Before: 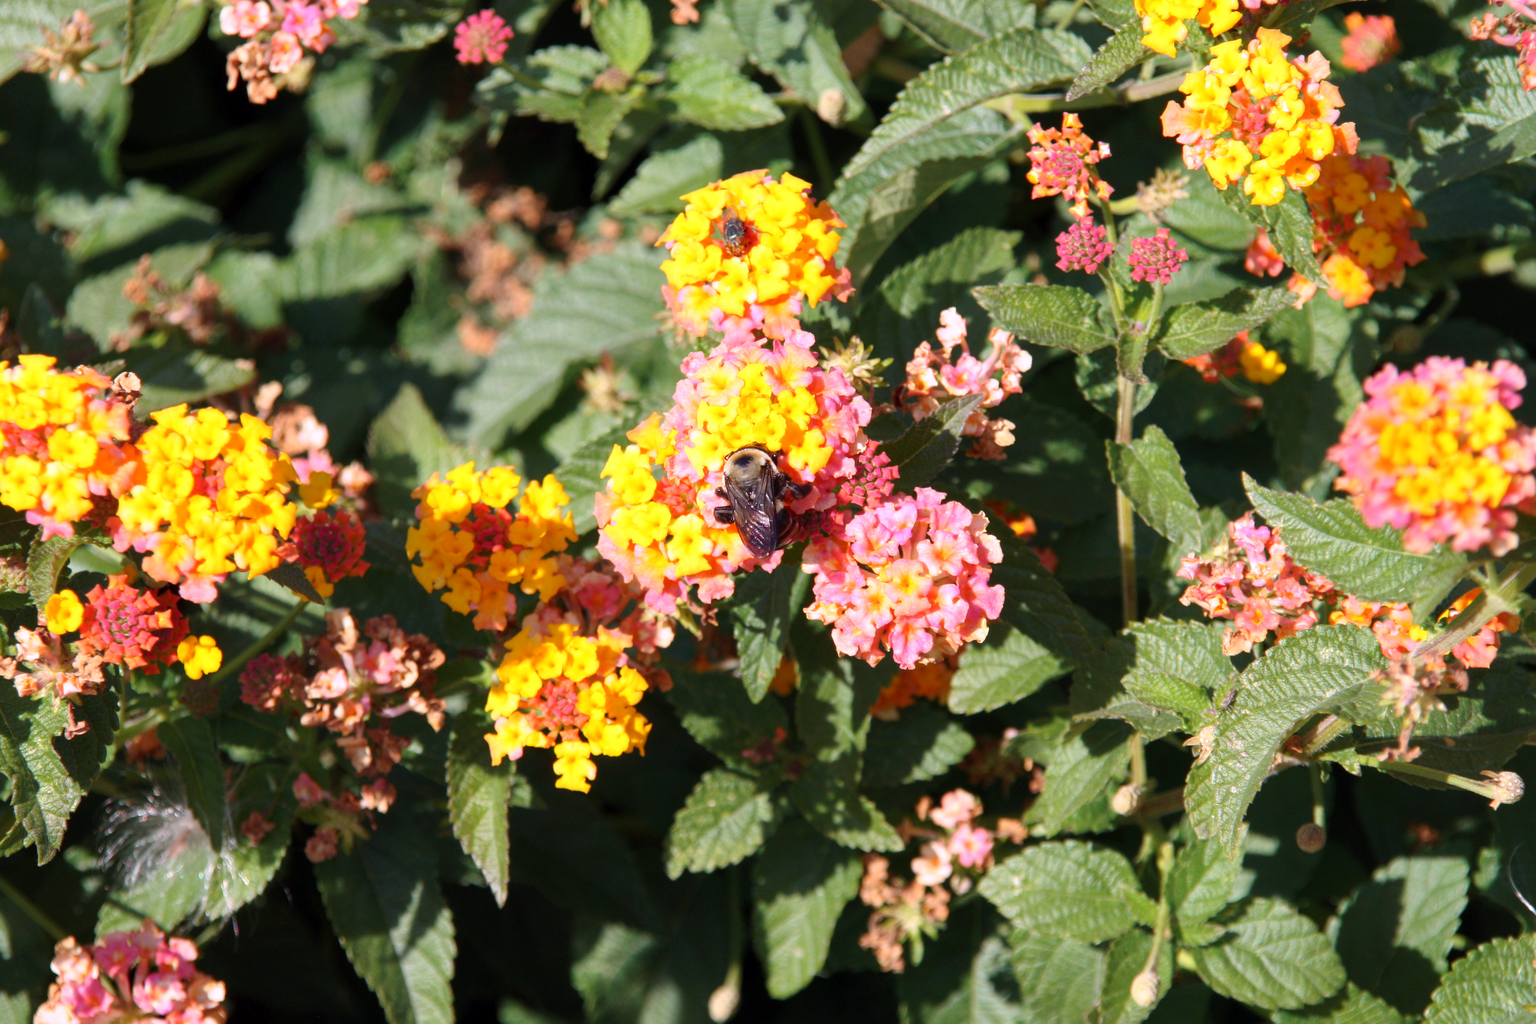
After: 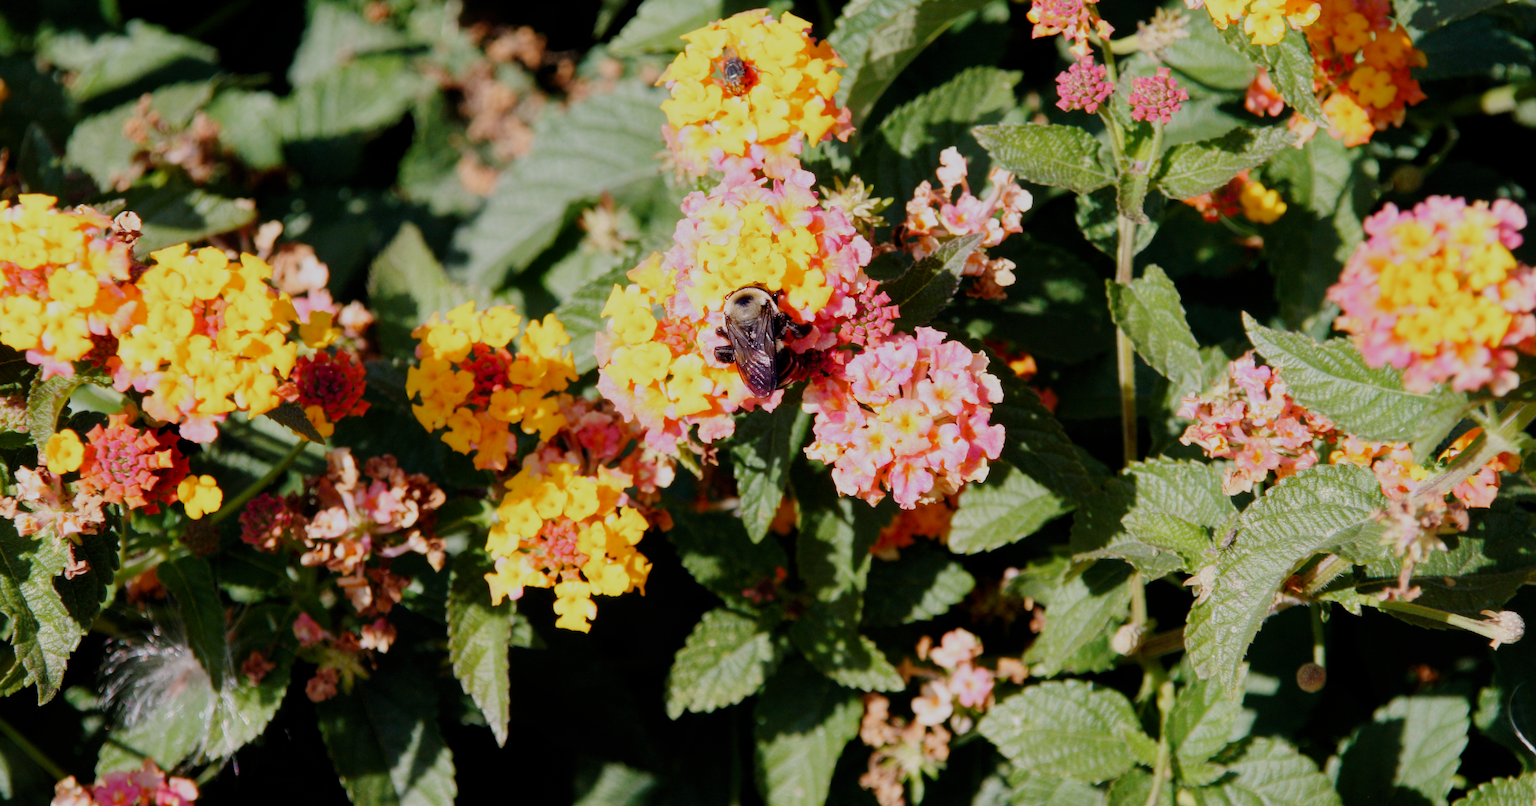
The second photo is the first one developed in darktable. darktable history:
filmic rgb: black relative exposure -7.17 EV, white relative exposure 5.35 EV, threshold 5.96 EV, hardness 3.03, preserve chrominance no, color science v4 (2020), contrast in shadows soft, enable highlight reconstruction true
crop and rotate: top 15.71%, bottom 5.526%
